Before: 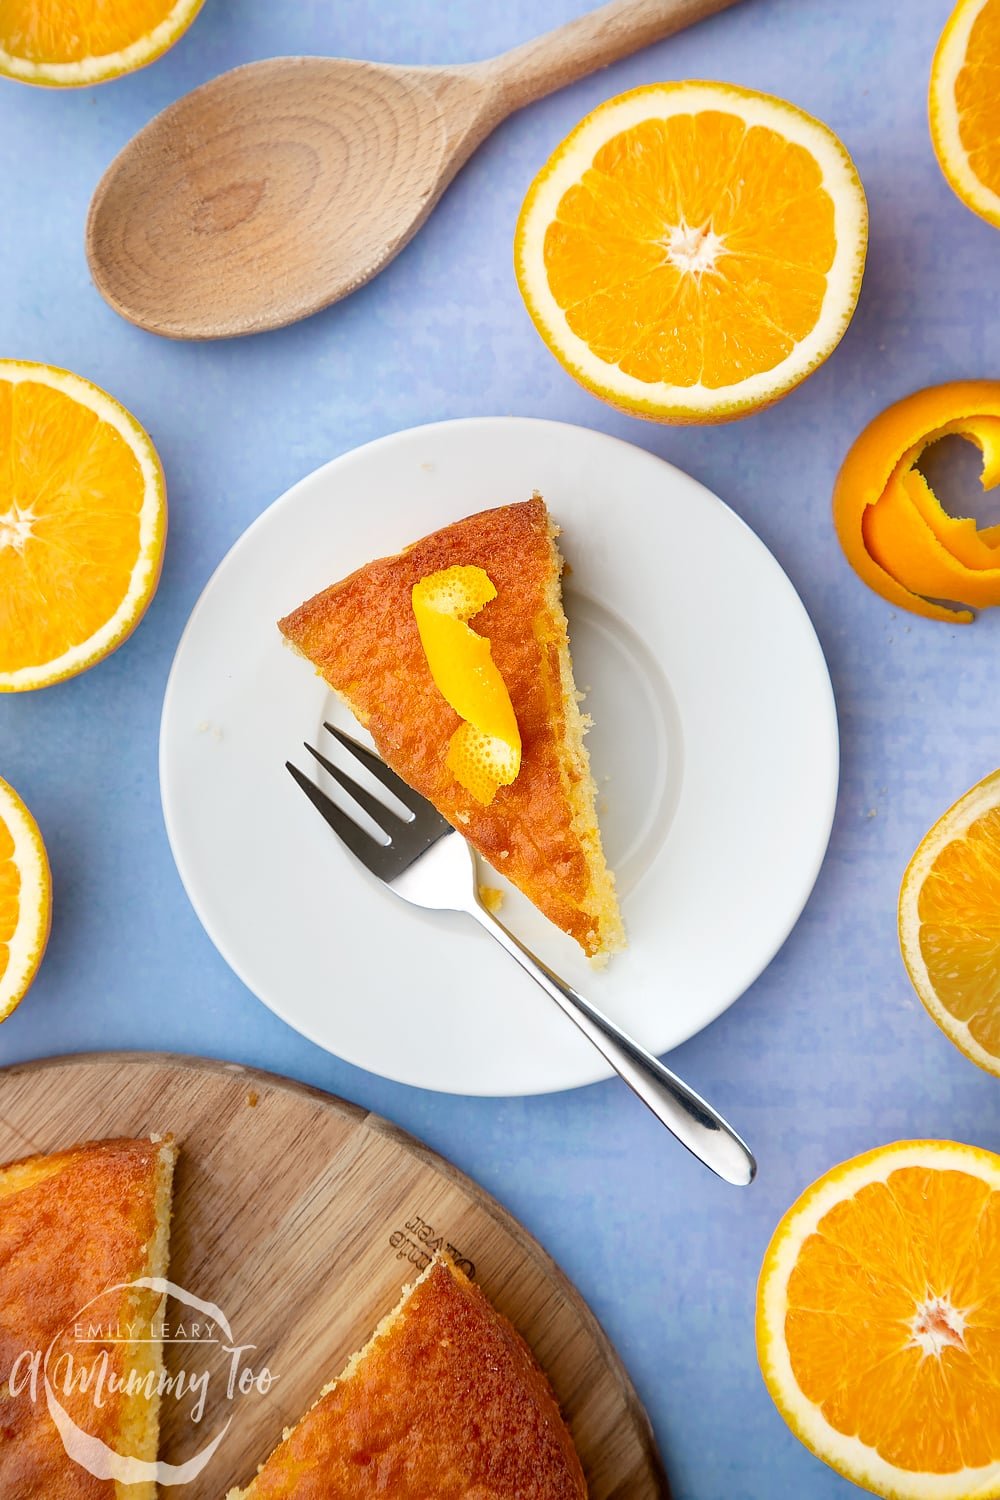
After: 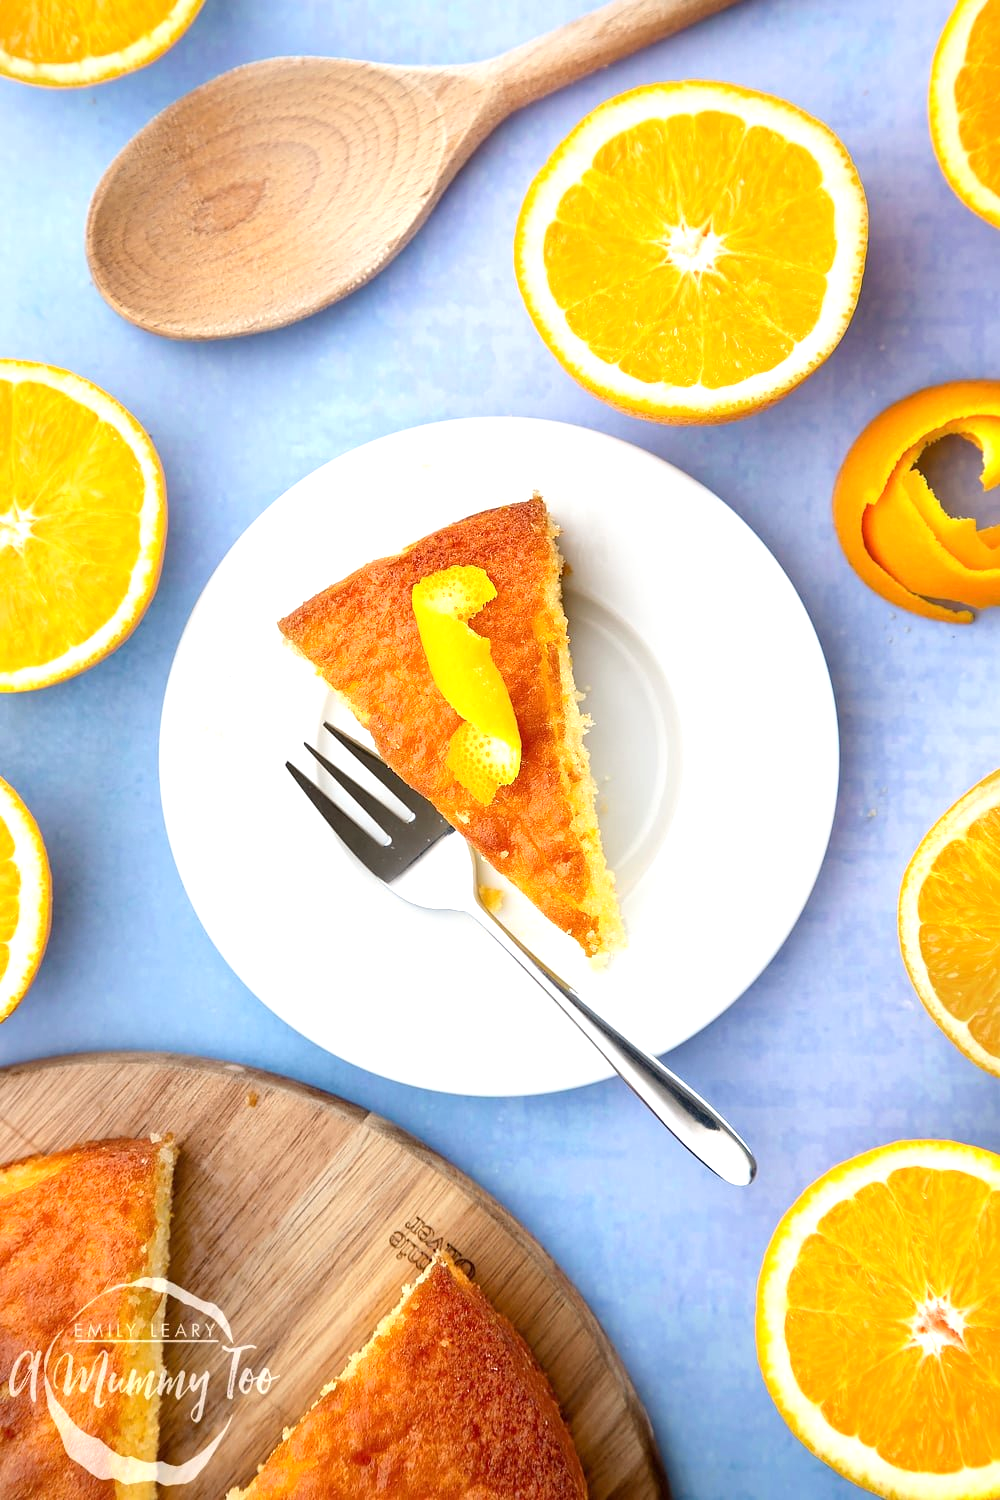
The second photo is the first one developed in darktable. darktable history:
exposure: exposure 0.565 EV, compensate highlight preservation false
